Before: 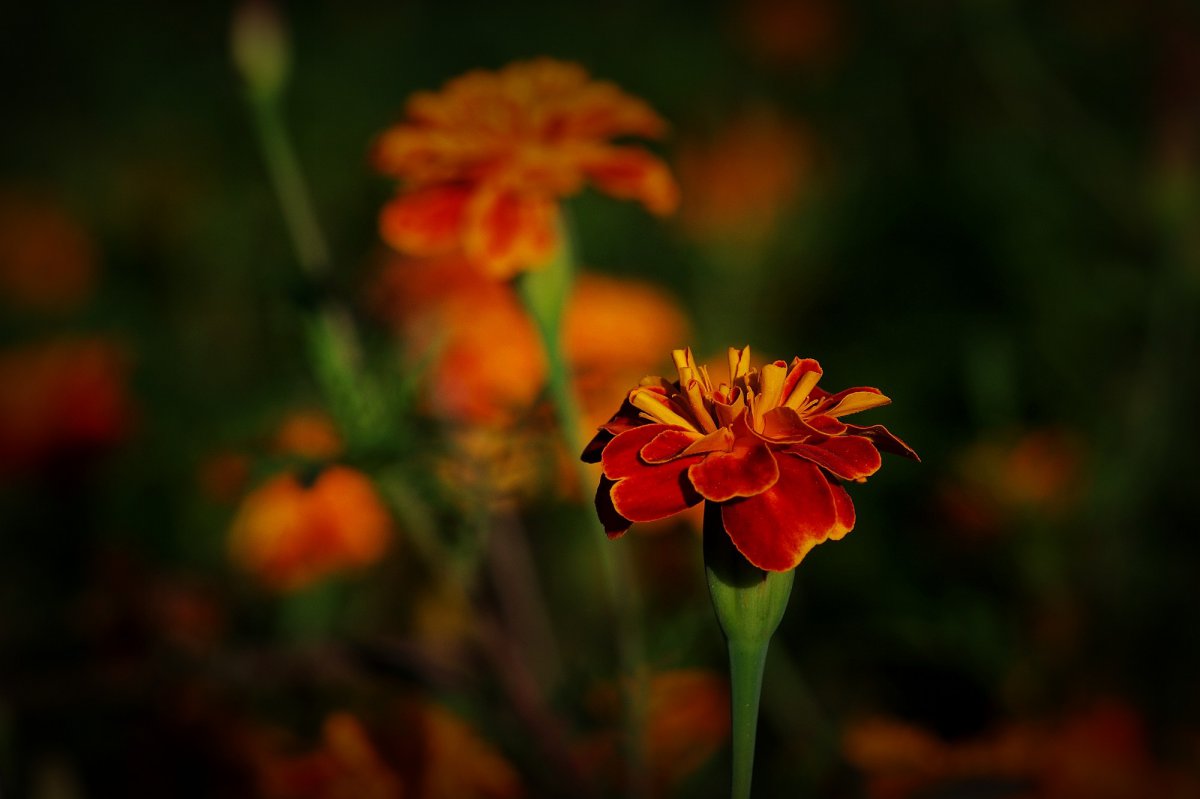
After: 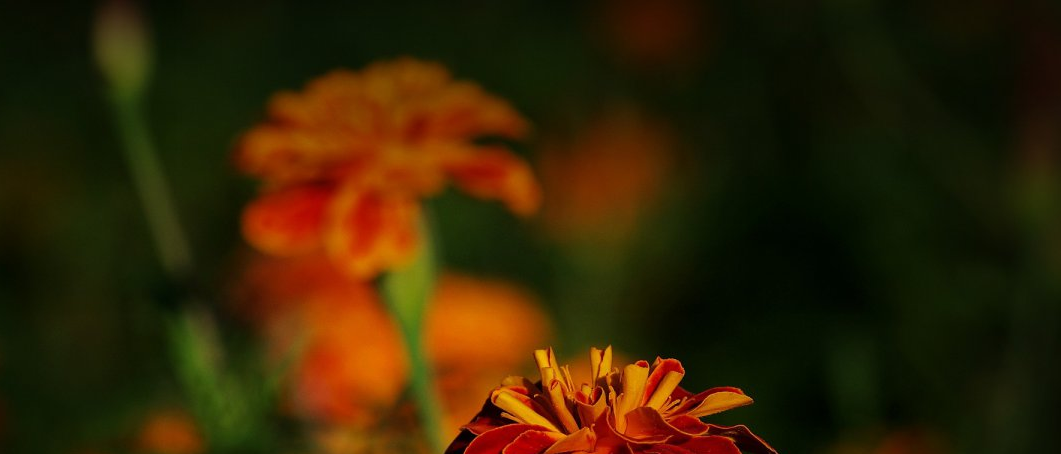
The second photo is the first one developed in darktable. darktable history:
crop and rotate: left 11.54%, bottom 43.081%
